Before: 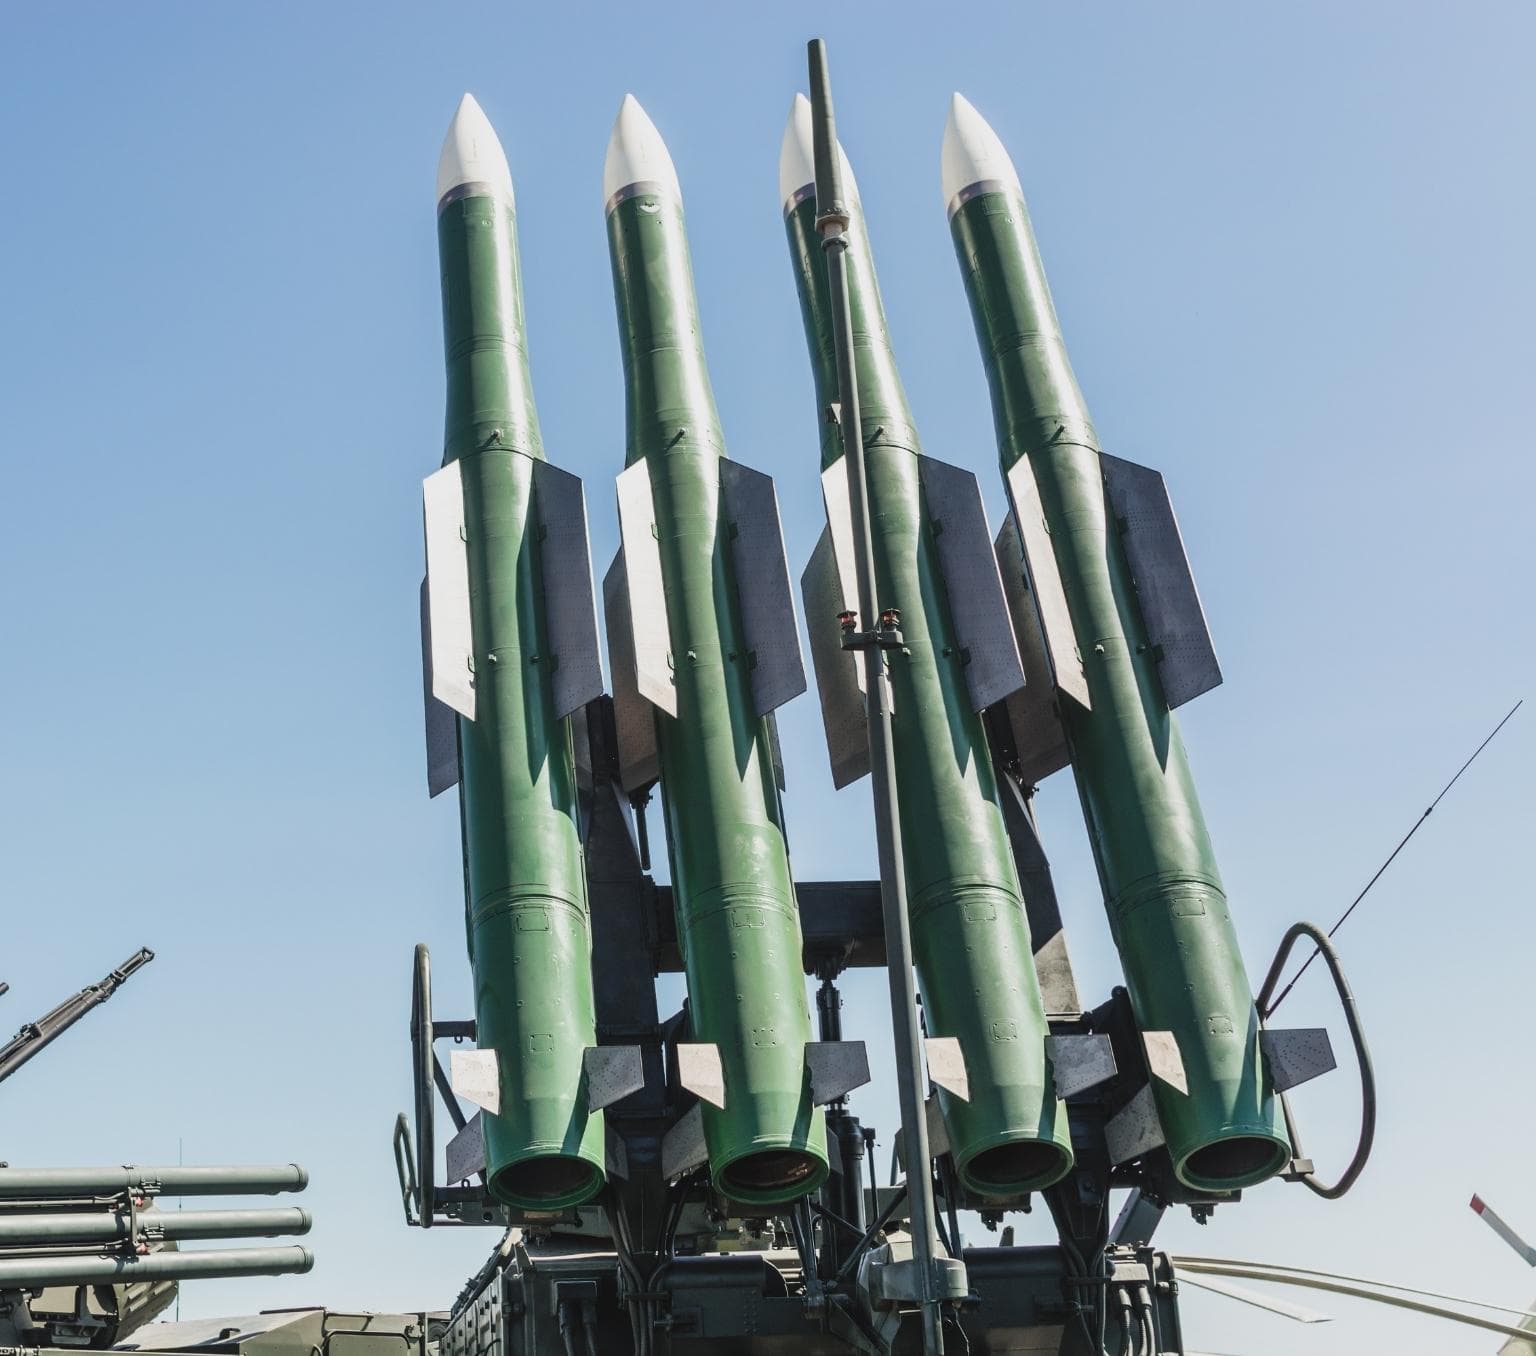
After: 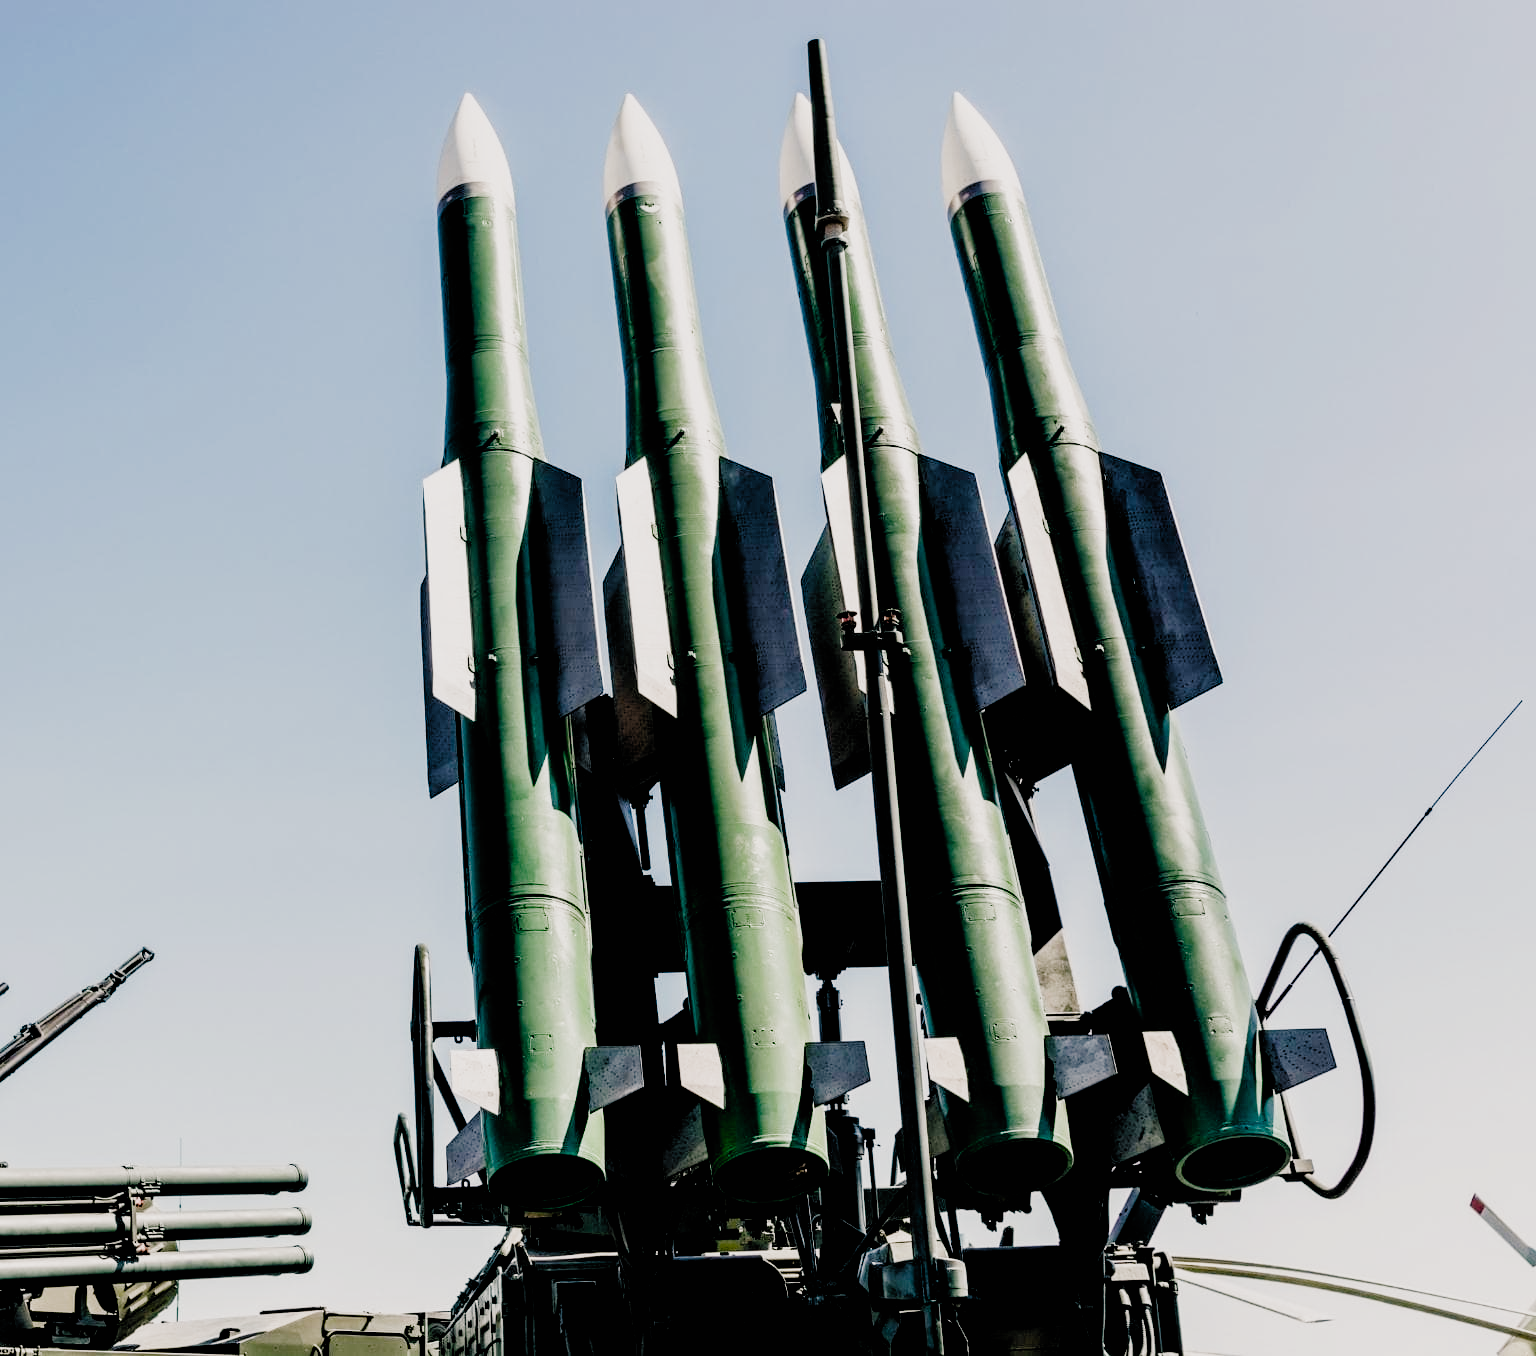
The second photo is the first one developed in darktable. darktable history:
filmic rgb: black relative exposure -2.85 EV, white relative exposure 4.56 EV, hardness 1.77, contrast 1.25, preserve chrominance no, color science v5 (2021)
color balance rgb: shadows lift › chroma 2%, shadows lift › hue 185.64°, power › luminance 1.48%, highlights gain › chroma 3%, highlights gain › hue 54.51°, global offset › luminance -0.4%, perceptual saturation grading › highlights -18.47%, perceptual saturation grading › mid-tones 6.62%, perceptual saturation grading › shadows 28.22%, perceptual brilliance grading › highlights 15.68%, perceptual brilliance grading › shadows -14.29%, global vibrance 25.96%, contrast 6.45%
